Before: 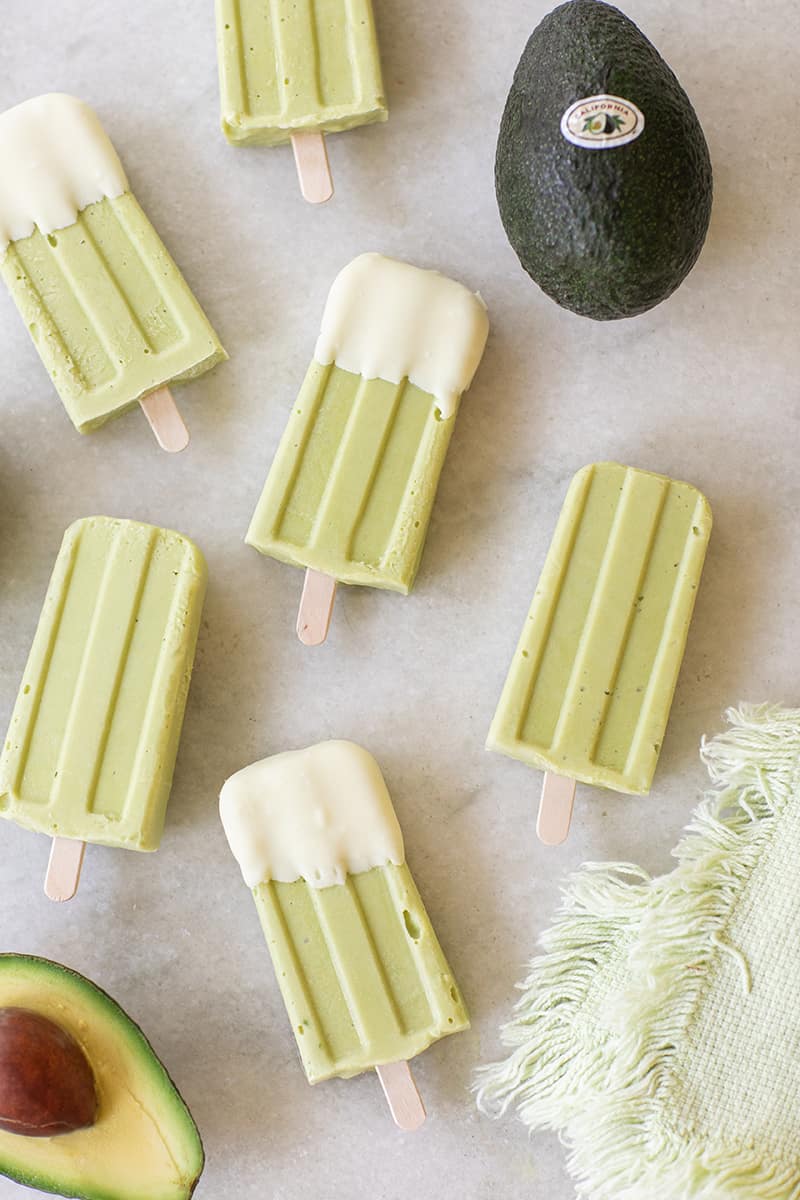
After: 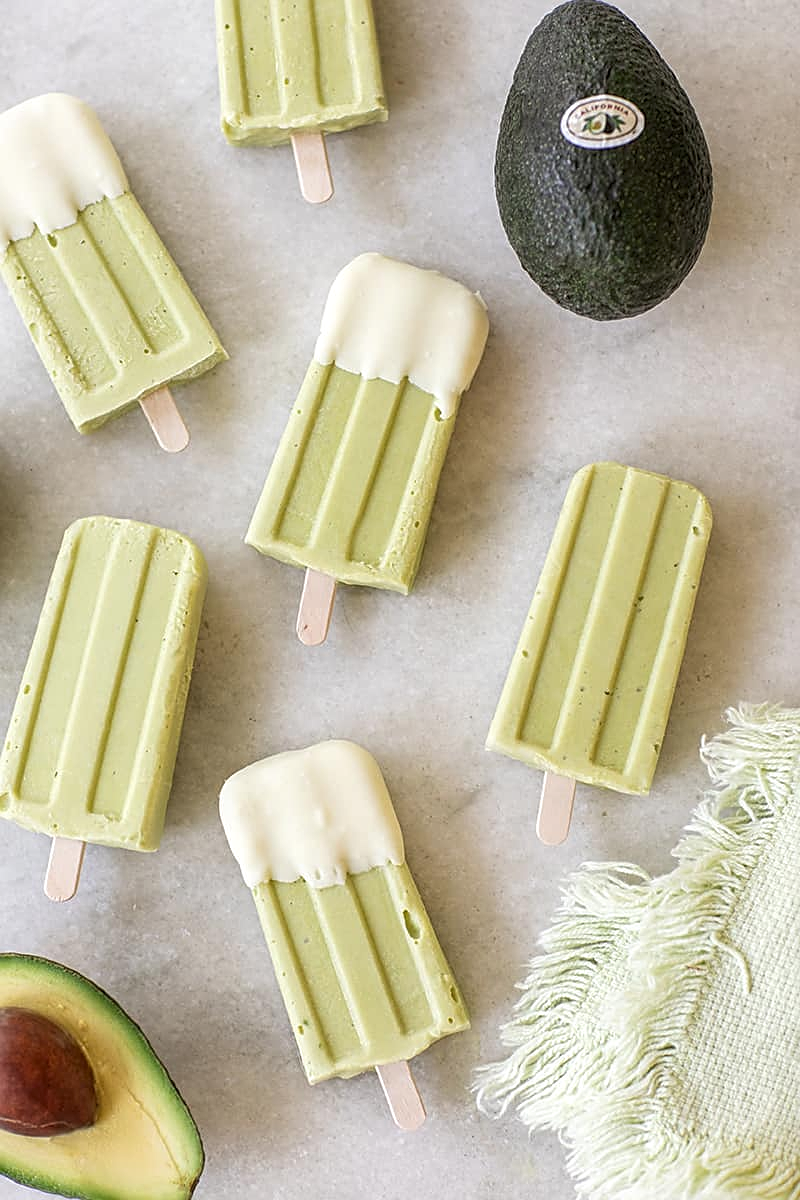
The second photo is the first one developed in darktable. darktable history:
contrast brightness saturation: saturation -0.04
local contrast: on, module defaults
tone equalizer: on, module defaults
sharpen: on, module defaults
